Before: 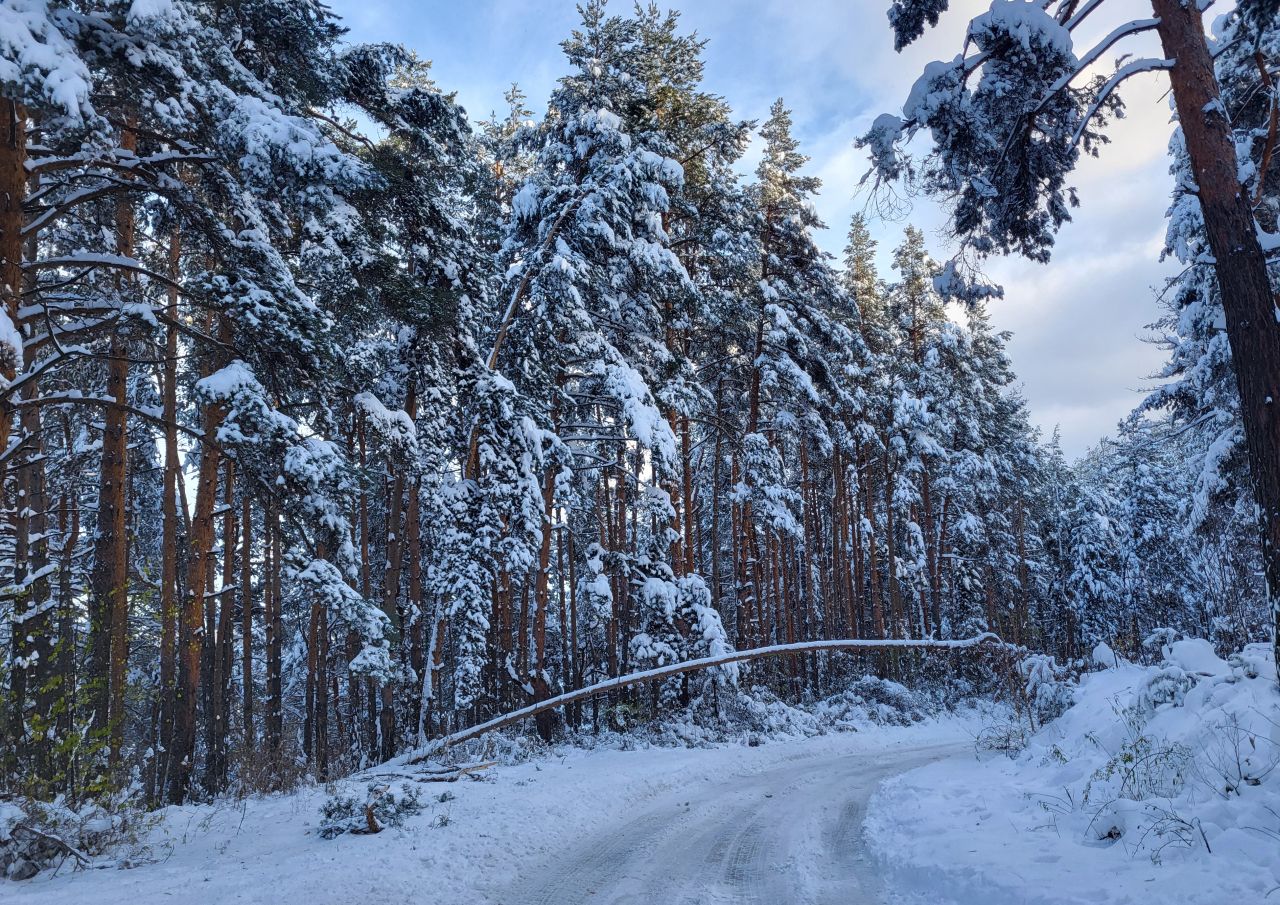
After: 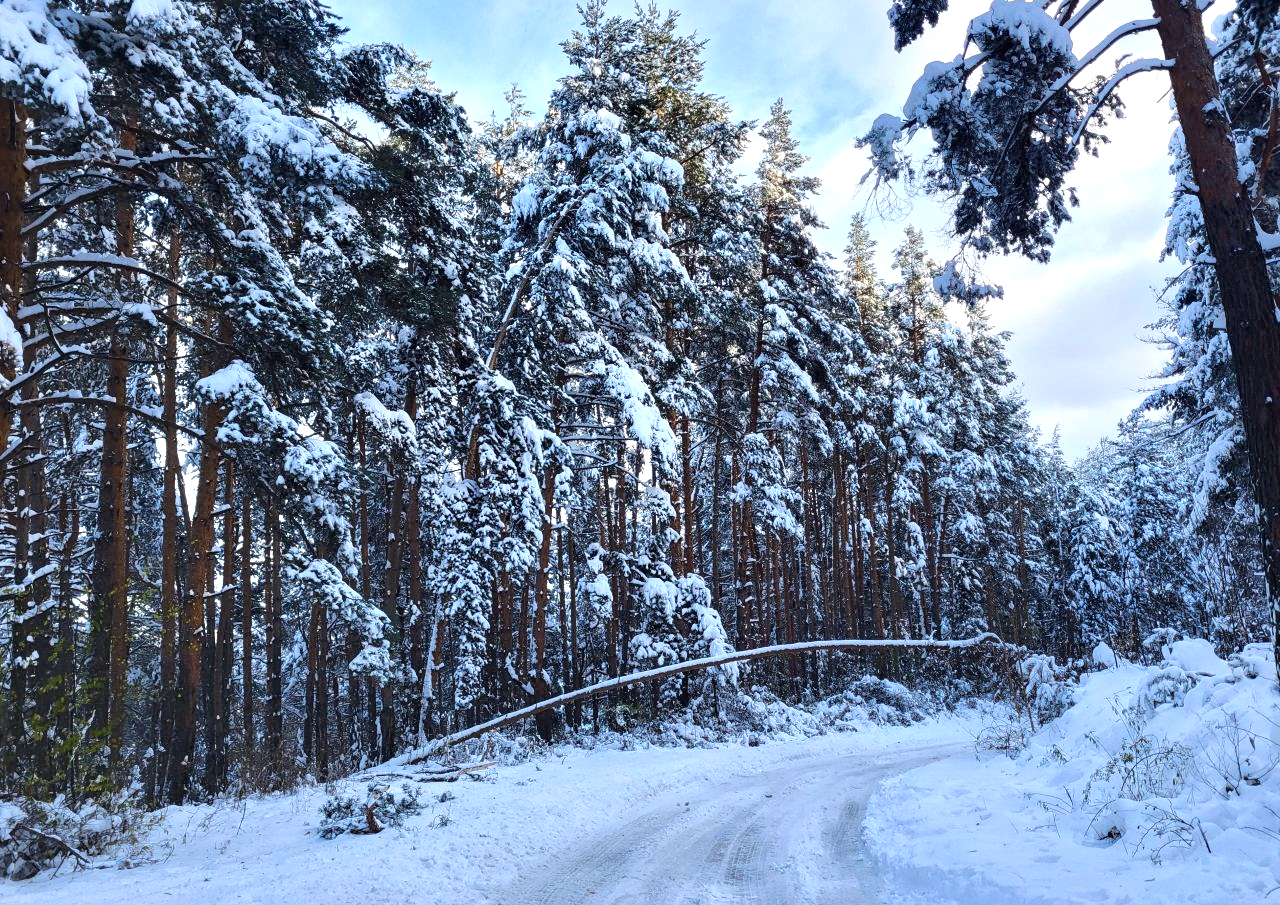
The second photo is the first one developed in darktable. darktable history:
contrast brightness saturation: contrast 0.08, saturation 0.02
tone equalizer: -8 EV 0.001 EV, -7 EV -0.002 EV, -6 EV 0.002 EV, -5 EV -0.03 EV, -4 EV -0.116 EV, -3 EV -0.169 EV, -2 EV 0.24 EV, -1 EV 0.702 EV, +0 EV 0.493 EV
